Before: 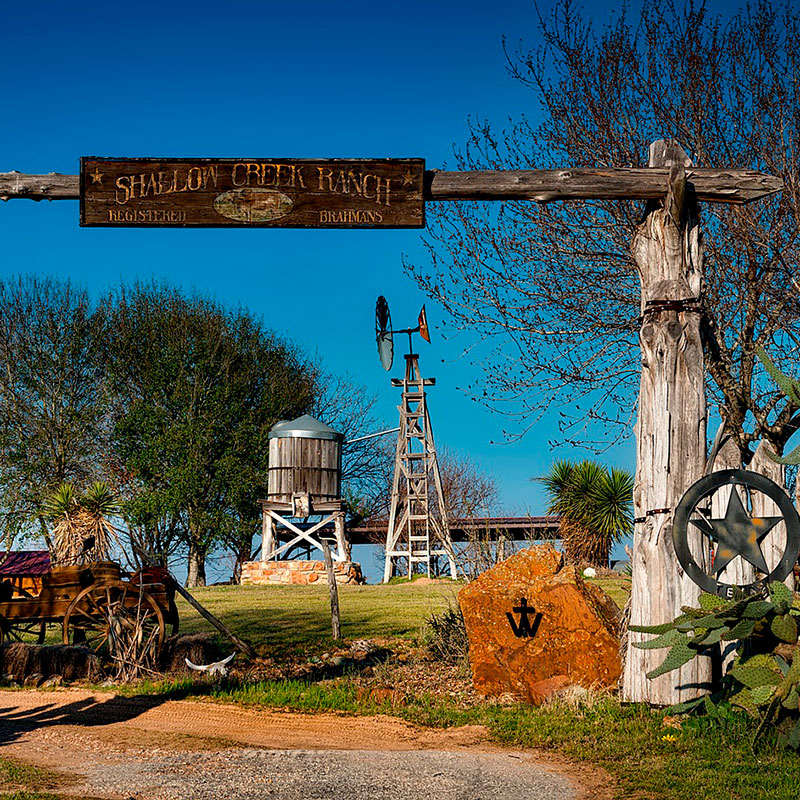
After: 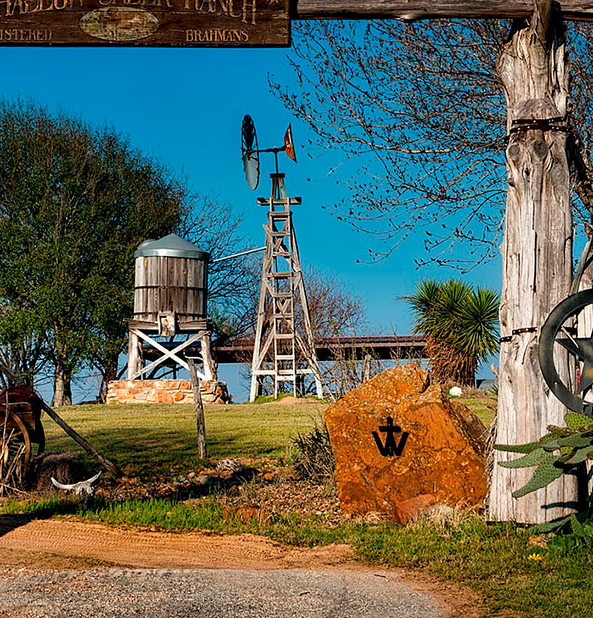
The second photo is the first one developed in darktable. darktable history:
crop: left 16.847%, top 22.627%, right 8.97%
